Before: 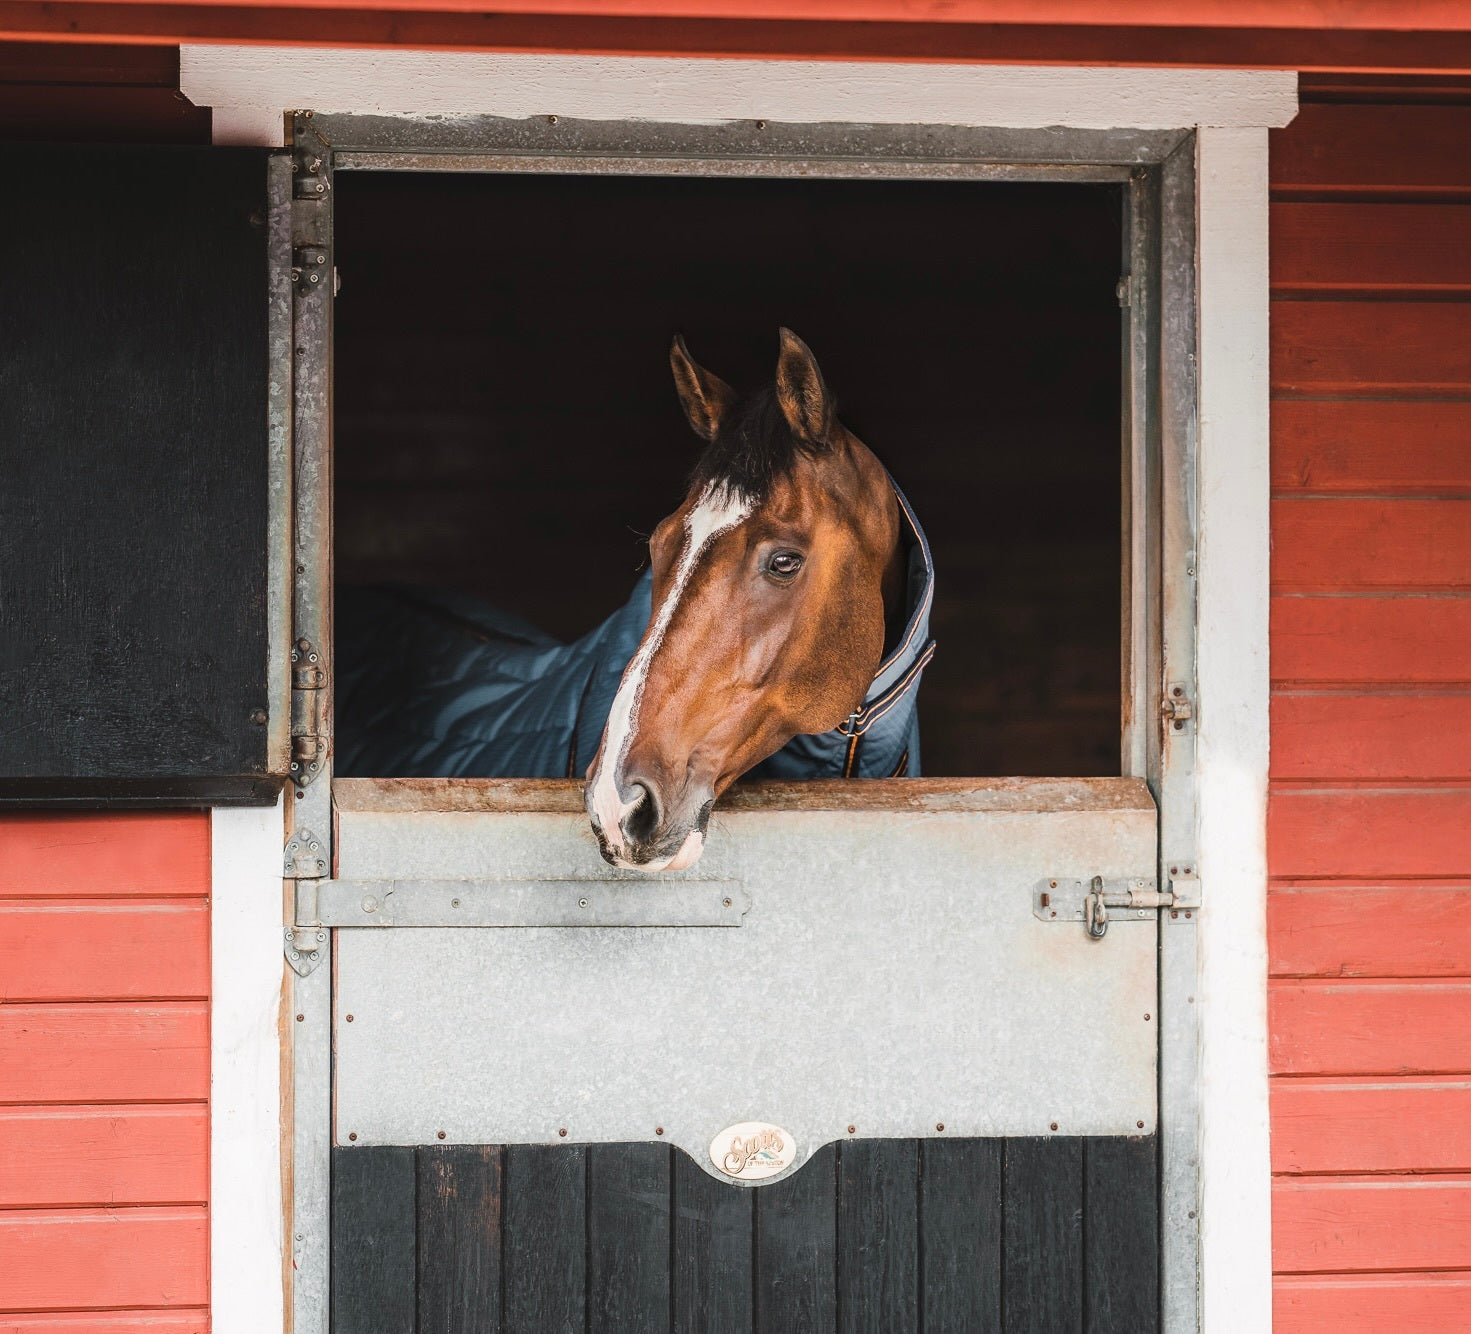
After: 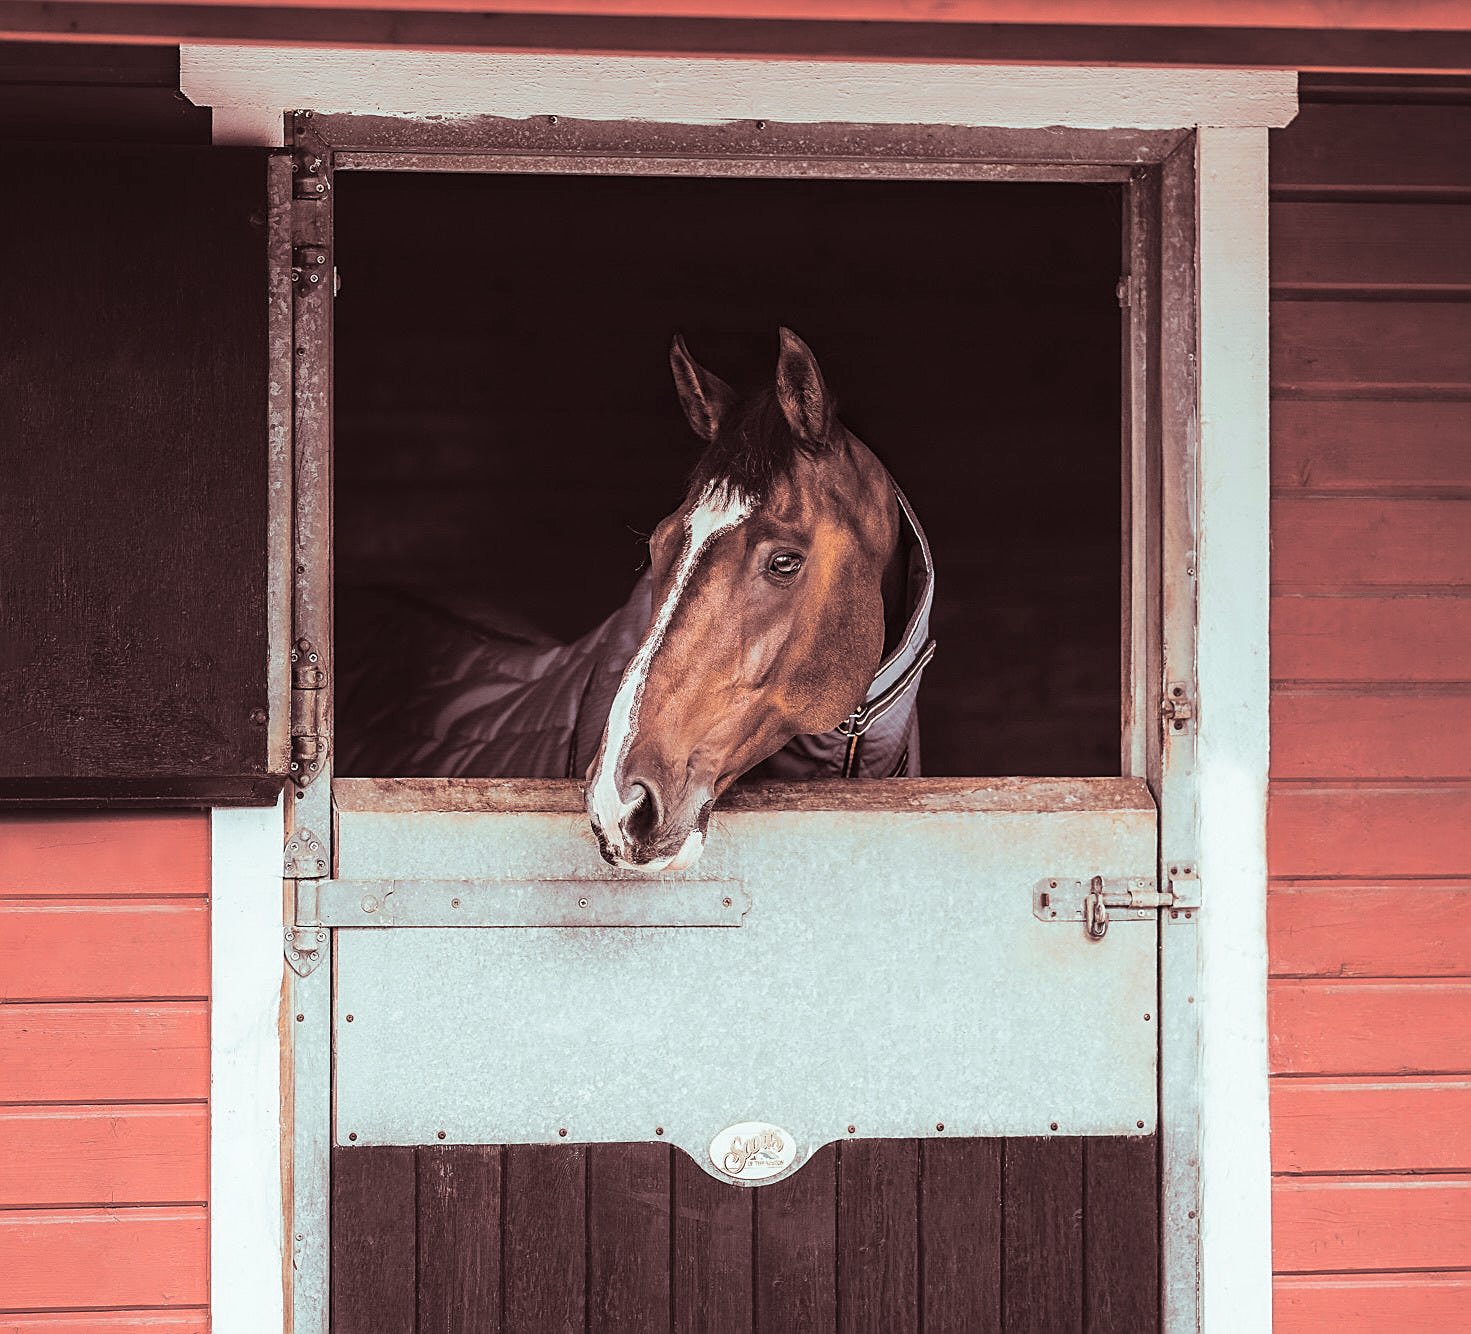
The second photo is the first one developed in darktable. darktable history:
split-toning: shadows › saturation 0.3, highlights › hue 180°, highlights › saturation 0.3, compress 0%
sharpen: on, module defaults
